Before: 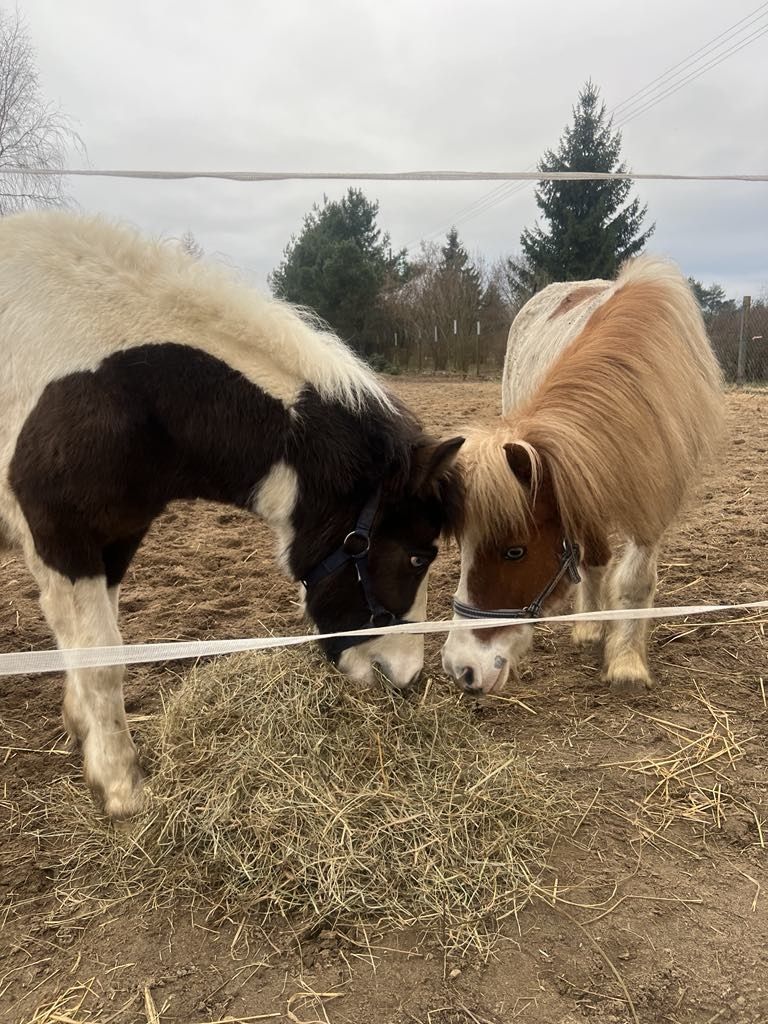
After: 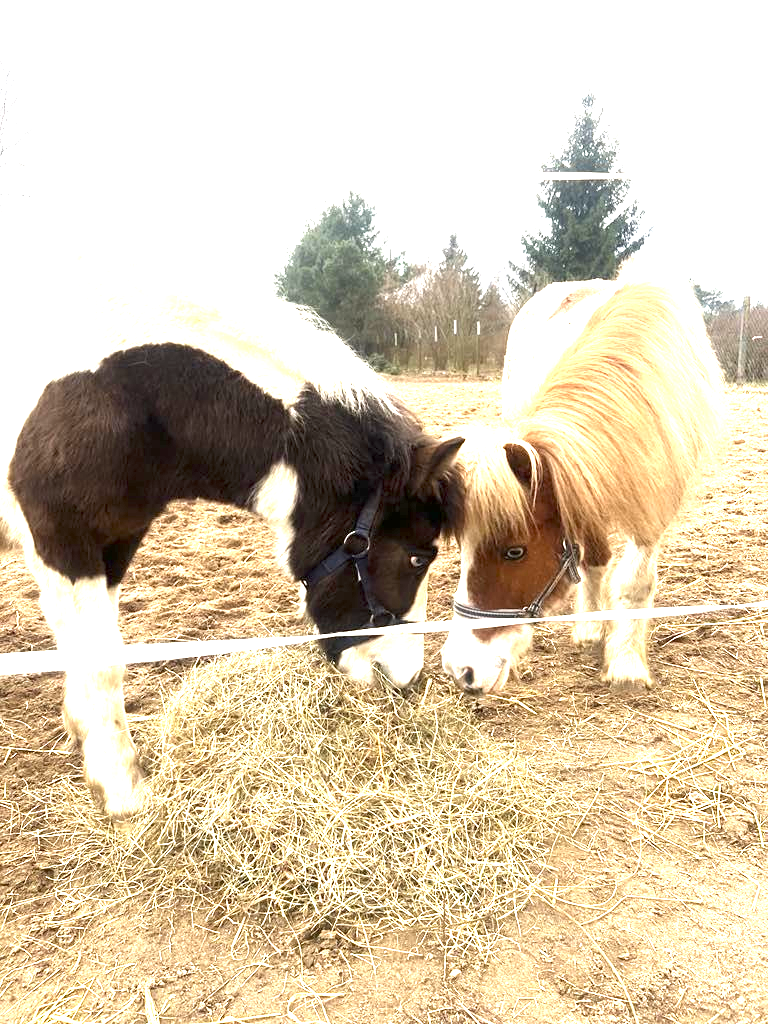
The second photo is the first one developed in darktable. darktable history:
exposure: exposure 2.228 EV, compensate exposure bias true, compensate highlight preservation false
